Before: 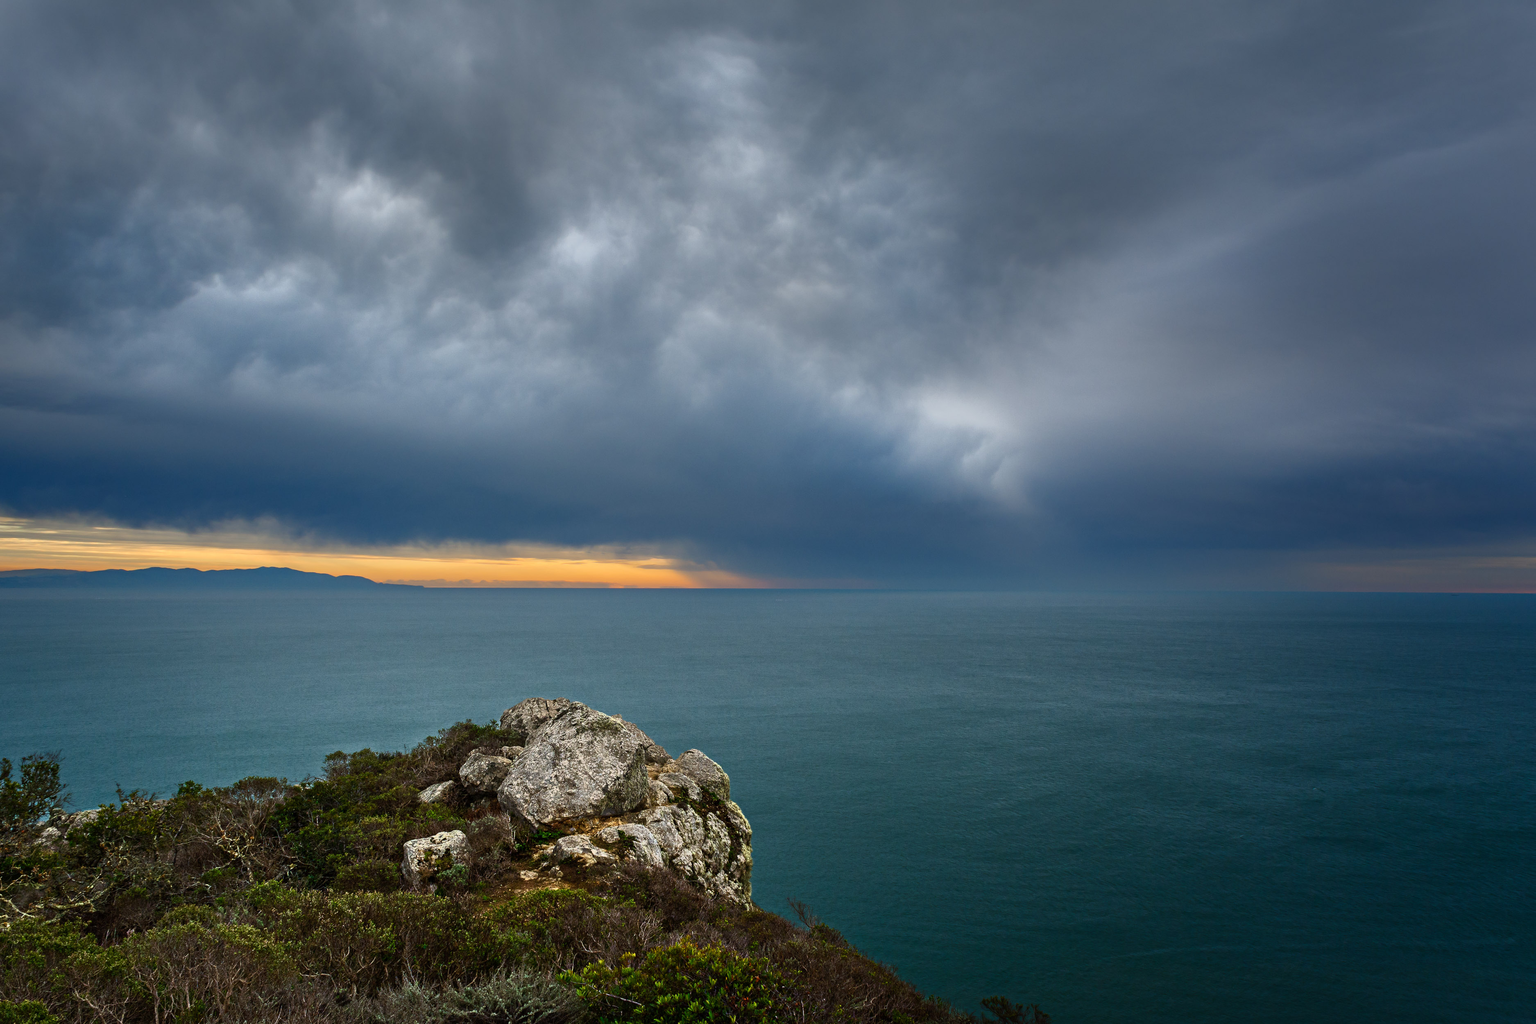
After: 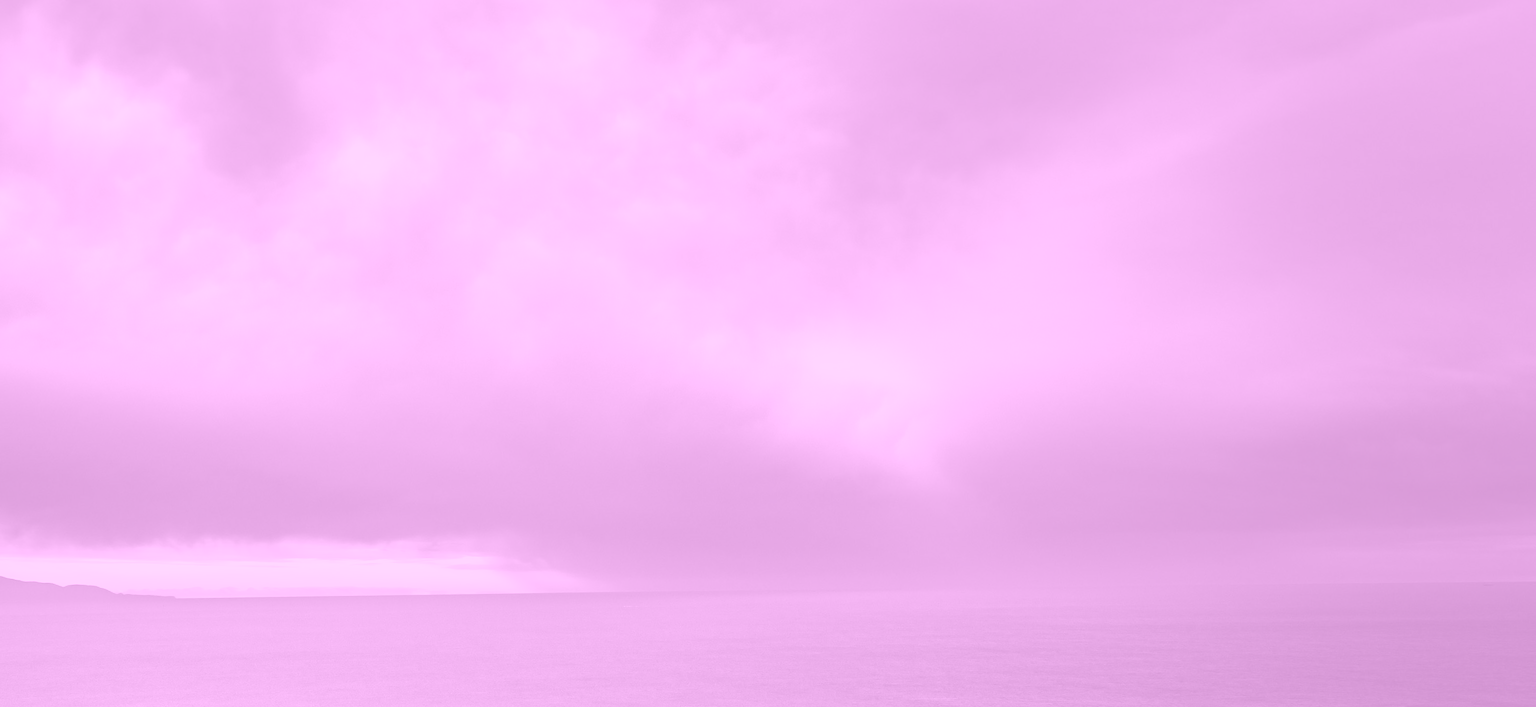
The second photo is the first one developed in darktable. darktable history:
crop: left 18.38%, top 11.092%, right 2.134%, bottom 33.217%
colorize: hue 331.2°, saturation 69%, source mix 30.28%, lightness 69.02%, version 1
contrast brightness saturation: contrast 0.1, brightness 0.02, saturation 0.02
filmic rgb: black relative exposure -5 EV, hardness 2.88, contrast 1.4, highlights saturation mix -30%
rotate and perspective: rotation -1°, crop left 0.011, crop right 0.989, crop top 0.025, crop bottom 0.975
